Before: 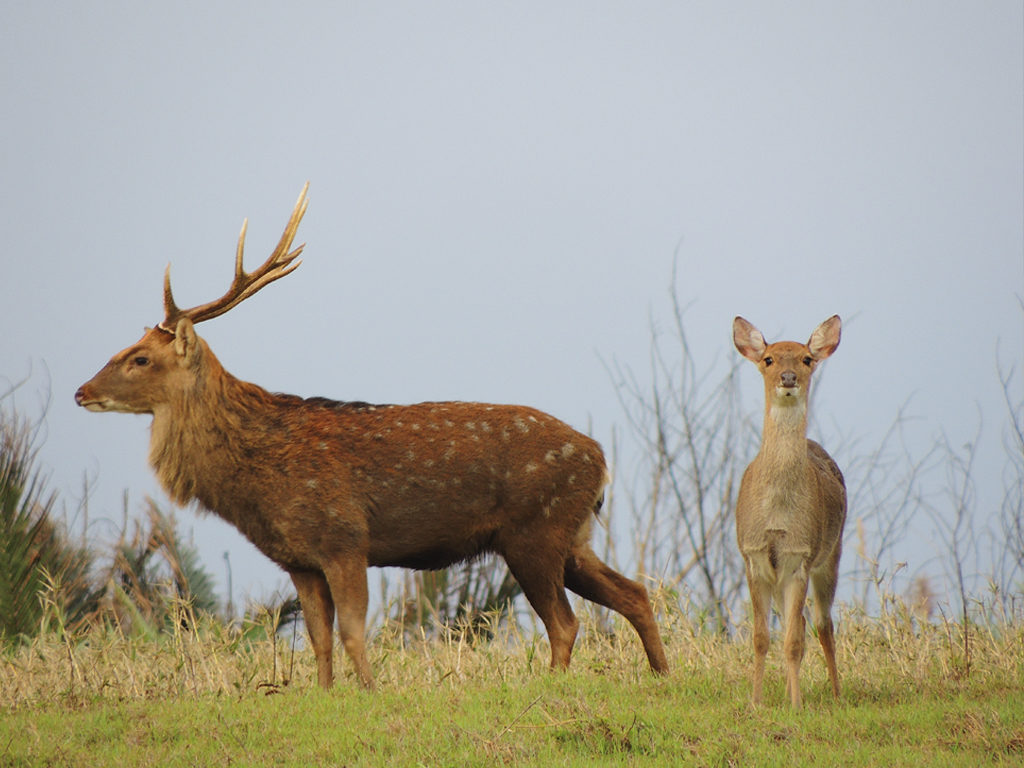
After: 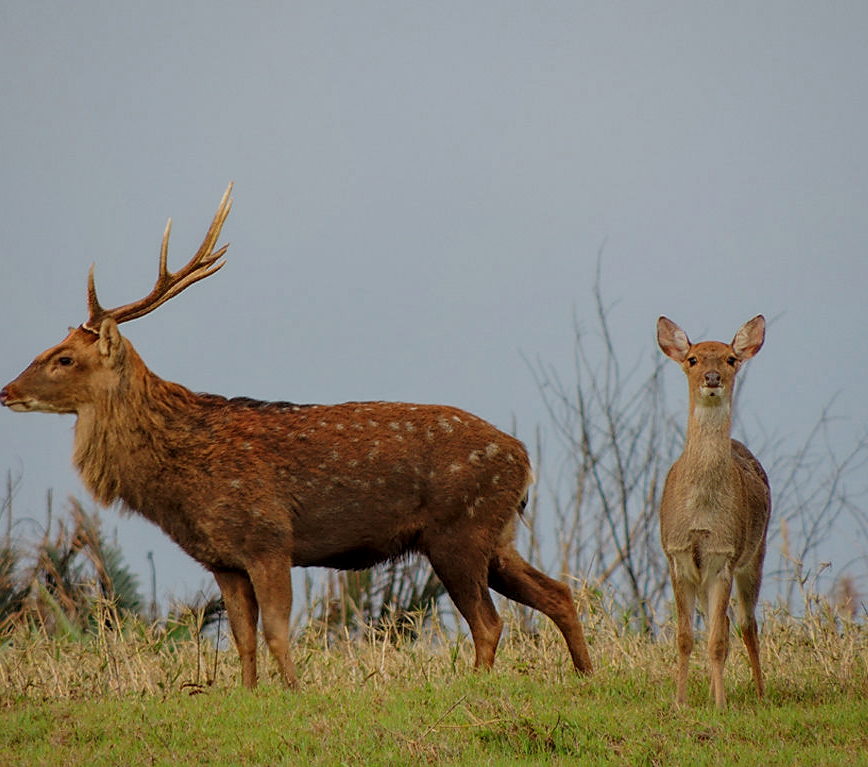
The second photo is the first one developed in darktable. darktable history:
sharpen: radius 1.858, amount 0.401, threshold 1.416
local contrast: highlights 93%, shadows 86%, detail 160%, midtone range 0.2
crop: left 7.432%, right 7.795%
exposure: black level correction 0, compensate exposure bias true, compensate highlight preservation false
